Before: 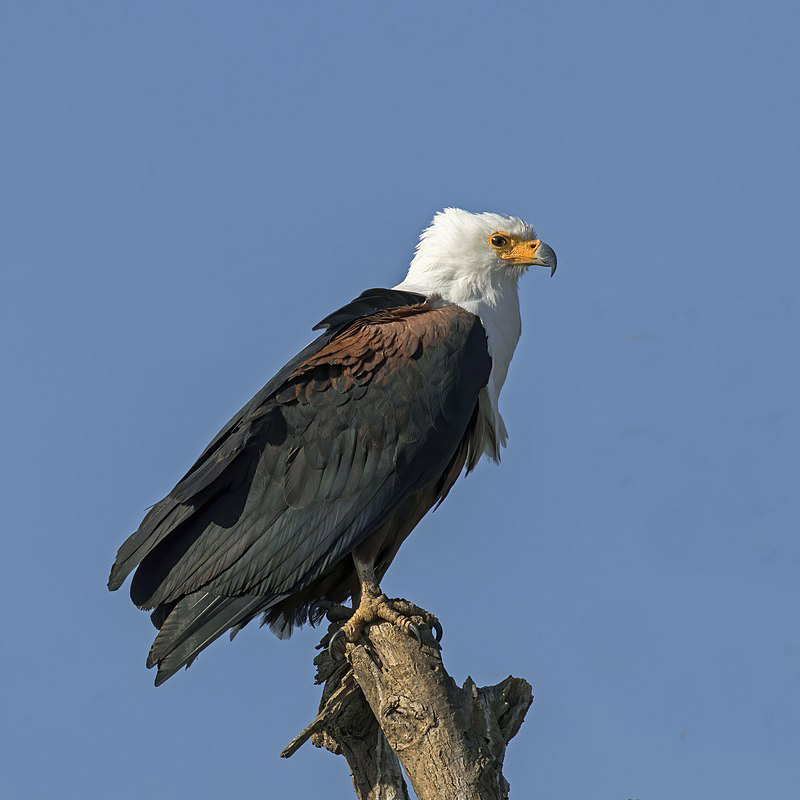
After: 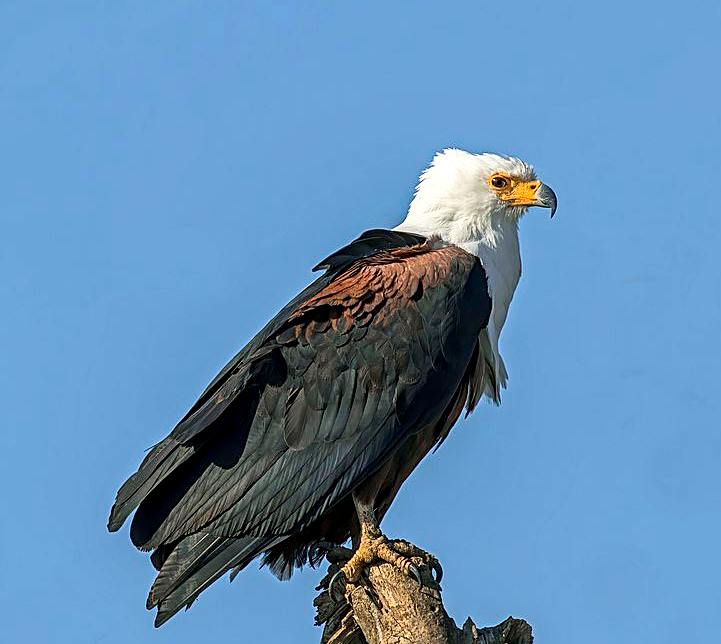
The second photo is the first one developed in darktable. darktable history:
local contrast: detail 130%
sharpen: on, module defaults
crop: top 7.488%, right 9.842%, bottom 11.984%
contrast brightness saturation: contrast 0.197, brightness 0.167, saturation 0.226
